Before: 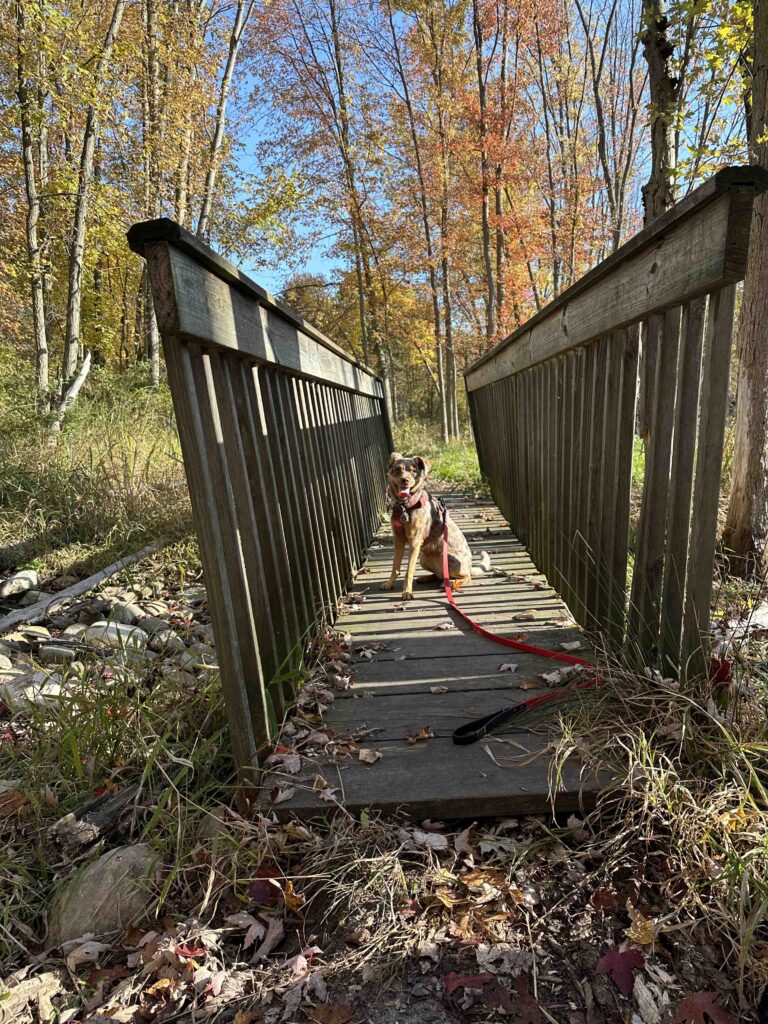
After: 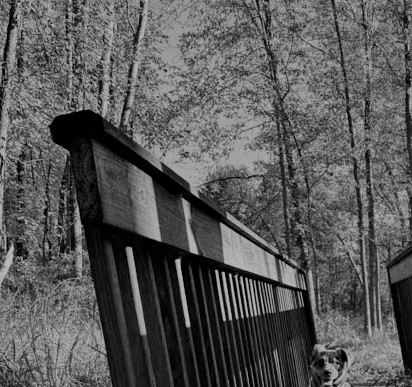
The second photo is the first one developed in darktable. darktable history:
crop: left 10.121%, top 10.631%, right 36.218%, bottom 51.526%
contrast brightness saturation: saturation -1
filmic rgb: middle gray luminance 30%, black relative exposure -9 EV, white relative exposure 7 EV, threshold 6 EV, target black luminance 0%, hardness 2.94, latitude 2.04%, contrast 0.963, highlights saturation mix 5%, shadows ↔ highlights balance 12.16%, add noise in highlights 0, preserve chrominance no, color science v3 (2019), use custom middle-gray values true, iterations of high-quality reconstruction 0, contrast in highlights soft, enable highlight reconstruction true
